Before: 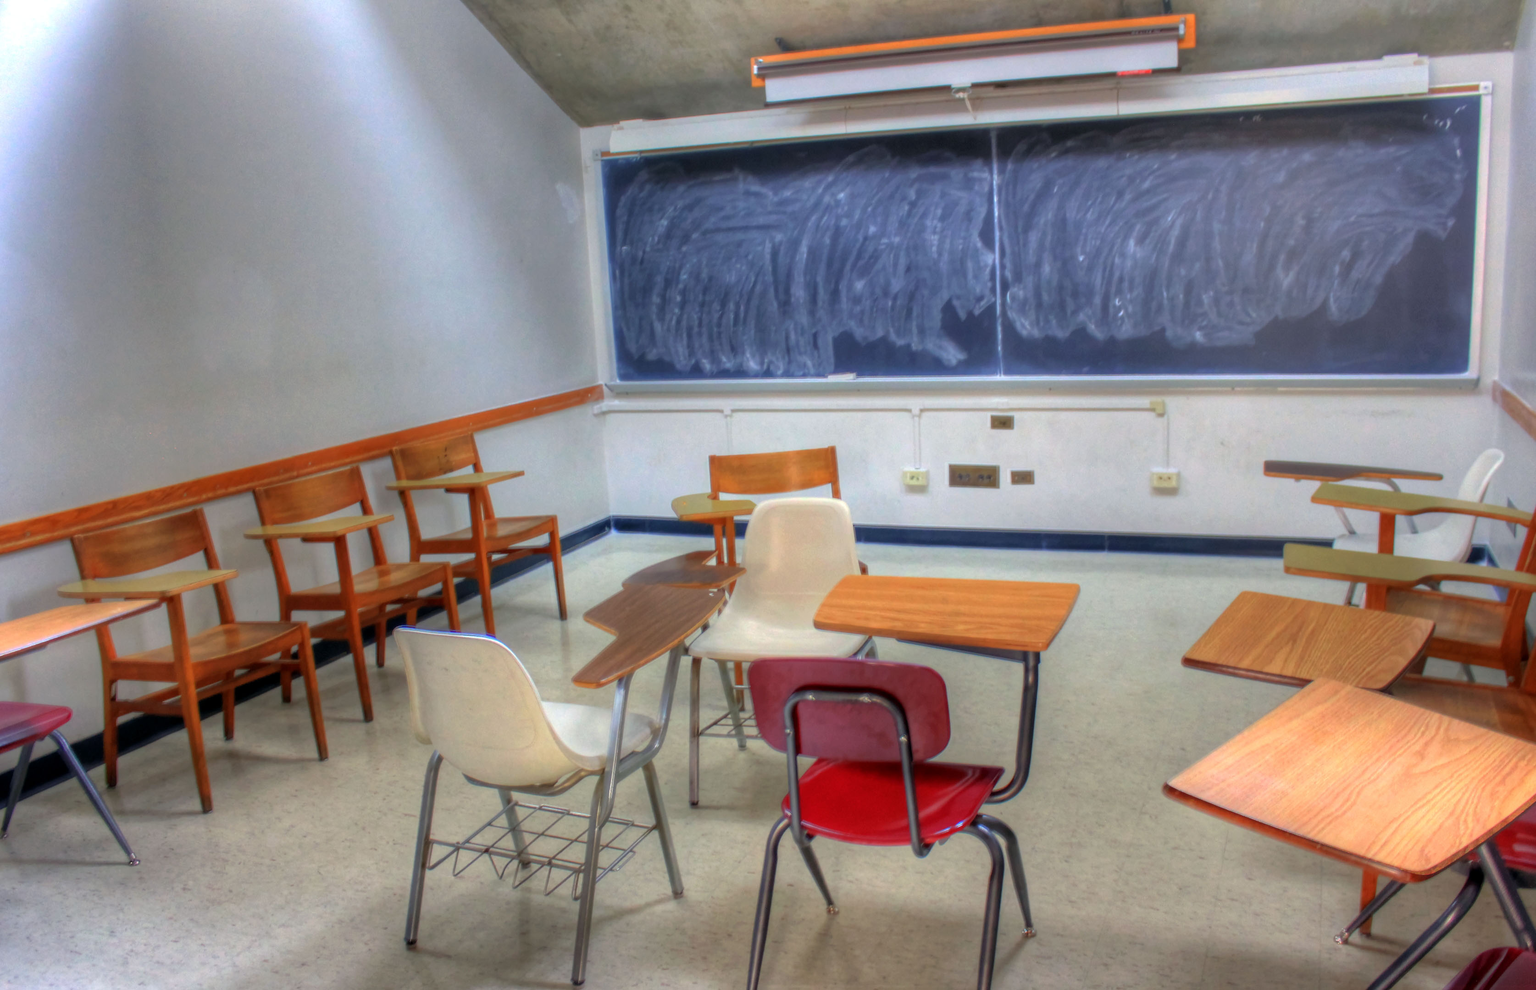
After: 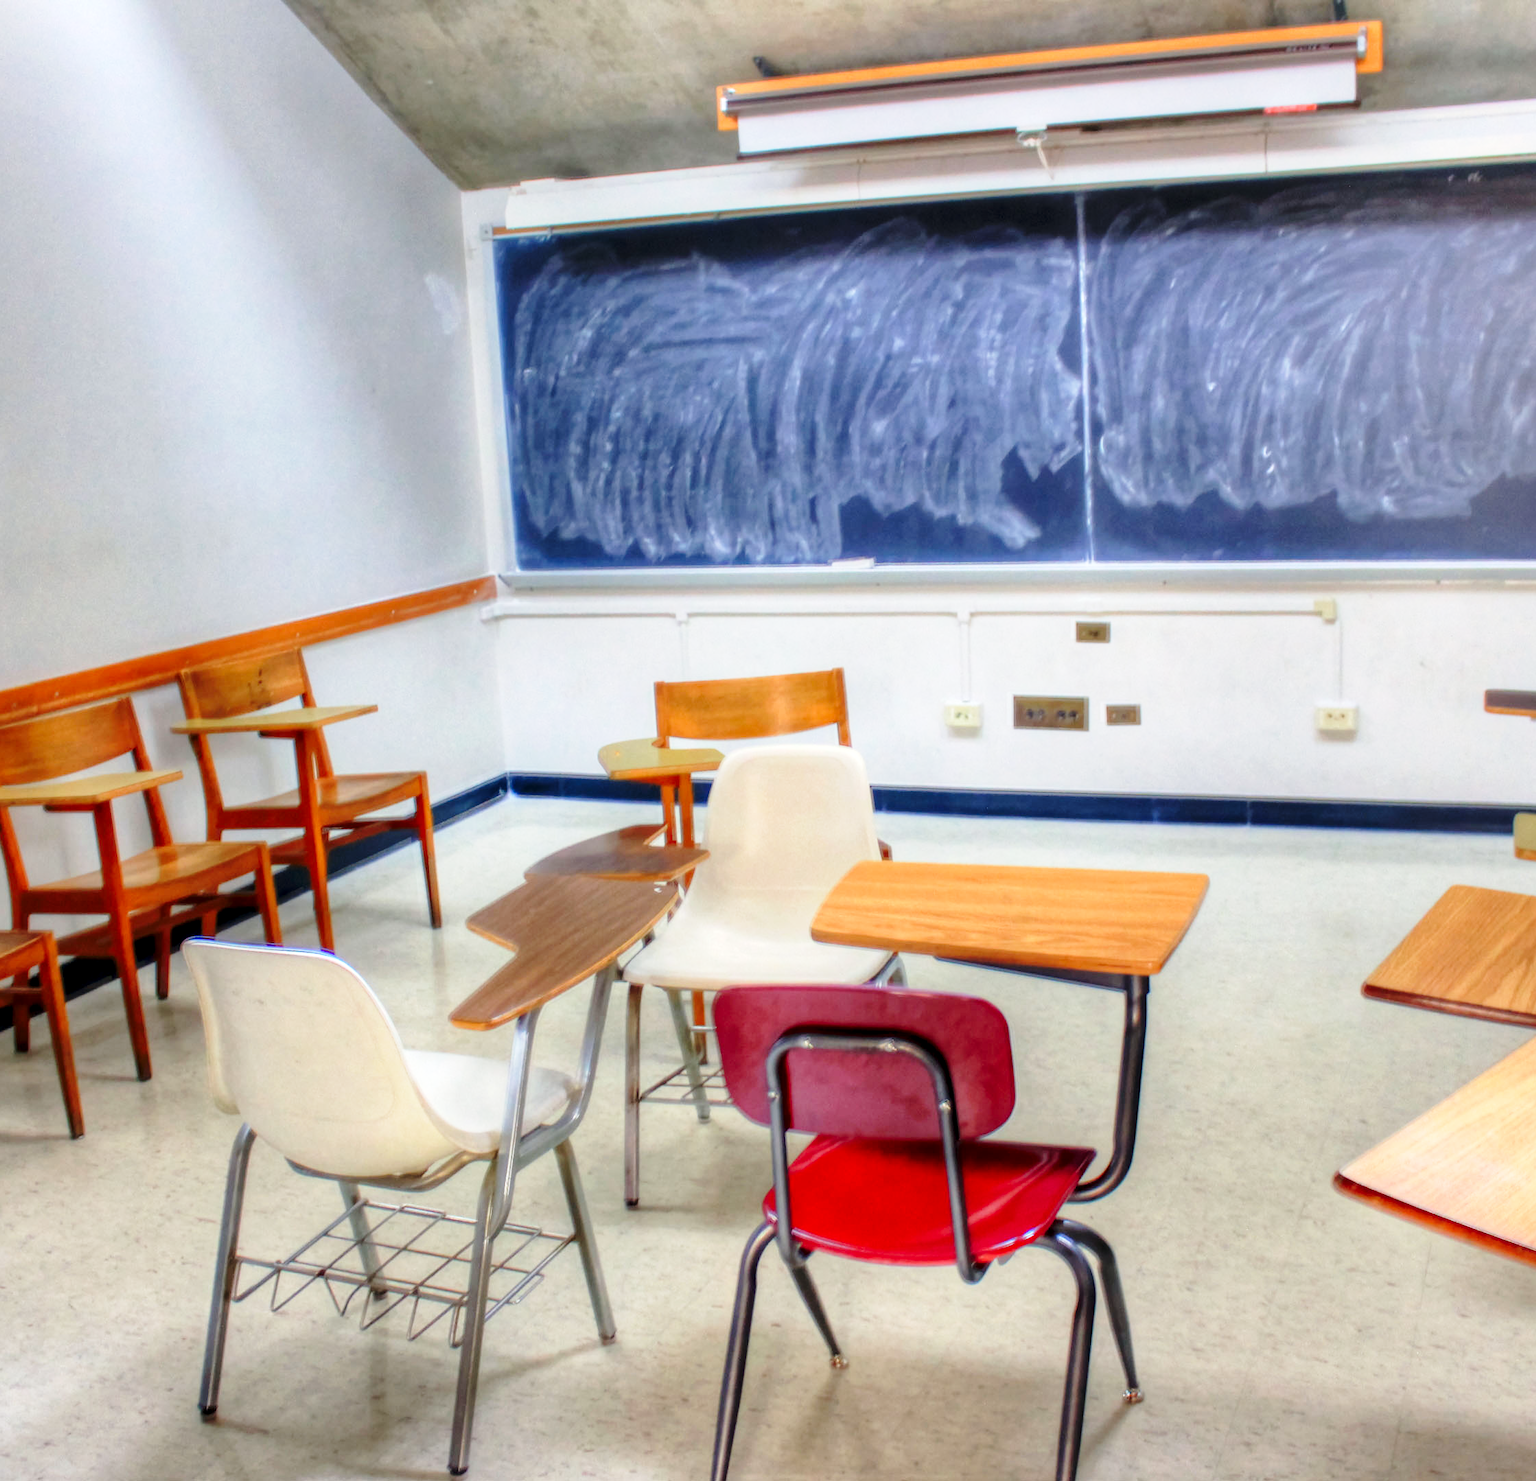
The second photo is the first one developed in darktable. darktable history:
base curve: curves: ch0 [(0, 0) (0.028, 0.03) (0.121, 0.232) (0.46, 0.748) (0.859, 0.968) (1, 1)], preserve colors none
contrast equalizer: y [[0.526, 0.53, 0.532, 0.532, 0.53, 0.525], [0.5 ×6], [0.5 ×6], [0 ×6], [0 ×6]]
crop and rotate: left 17.732%, right 15.423%
